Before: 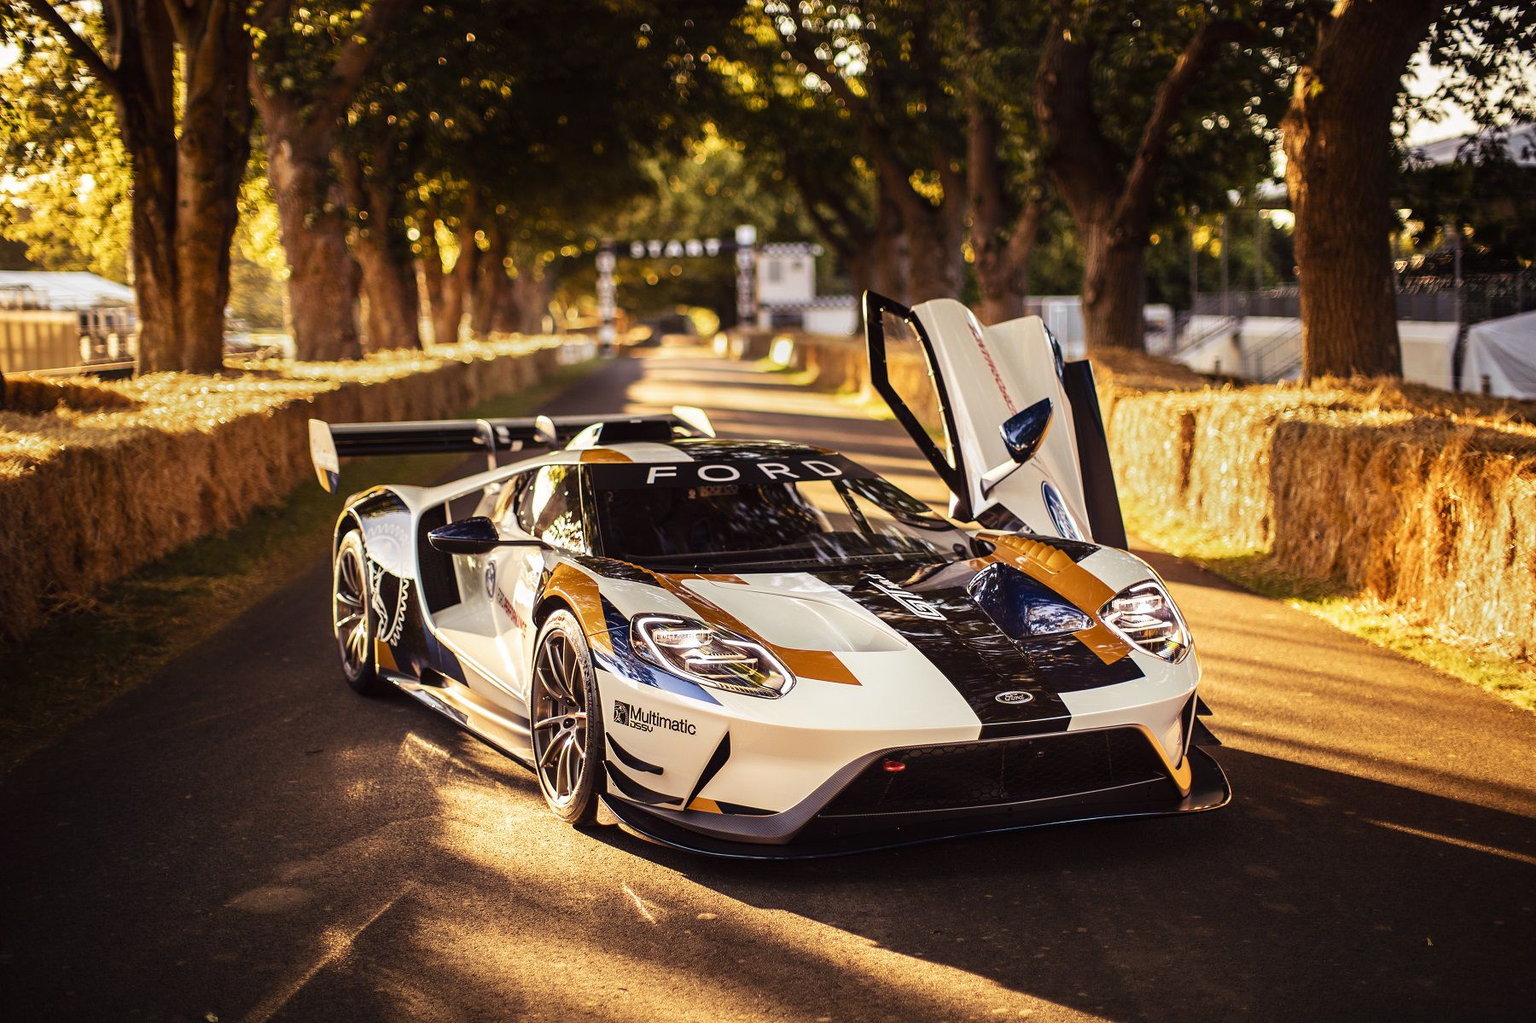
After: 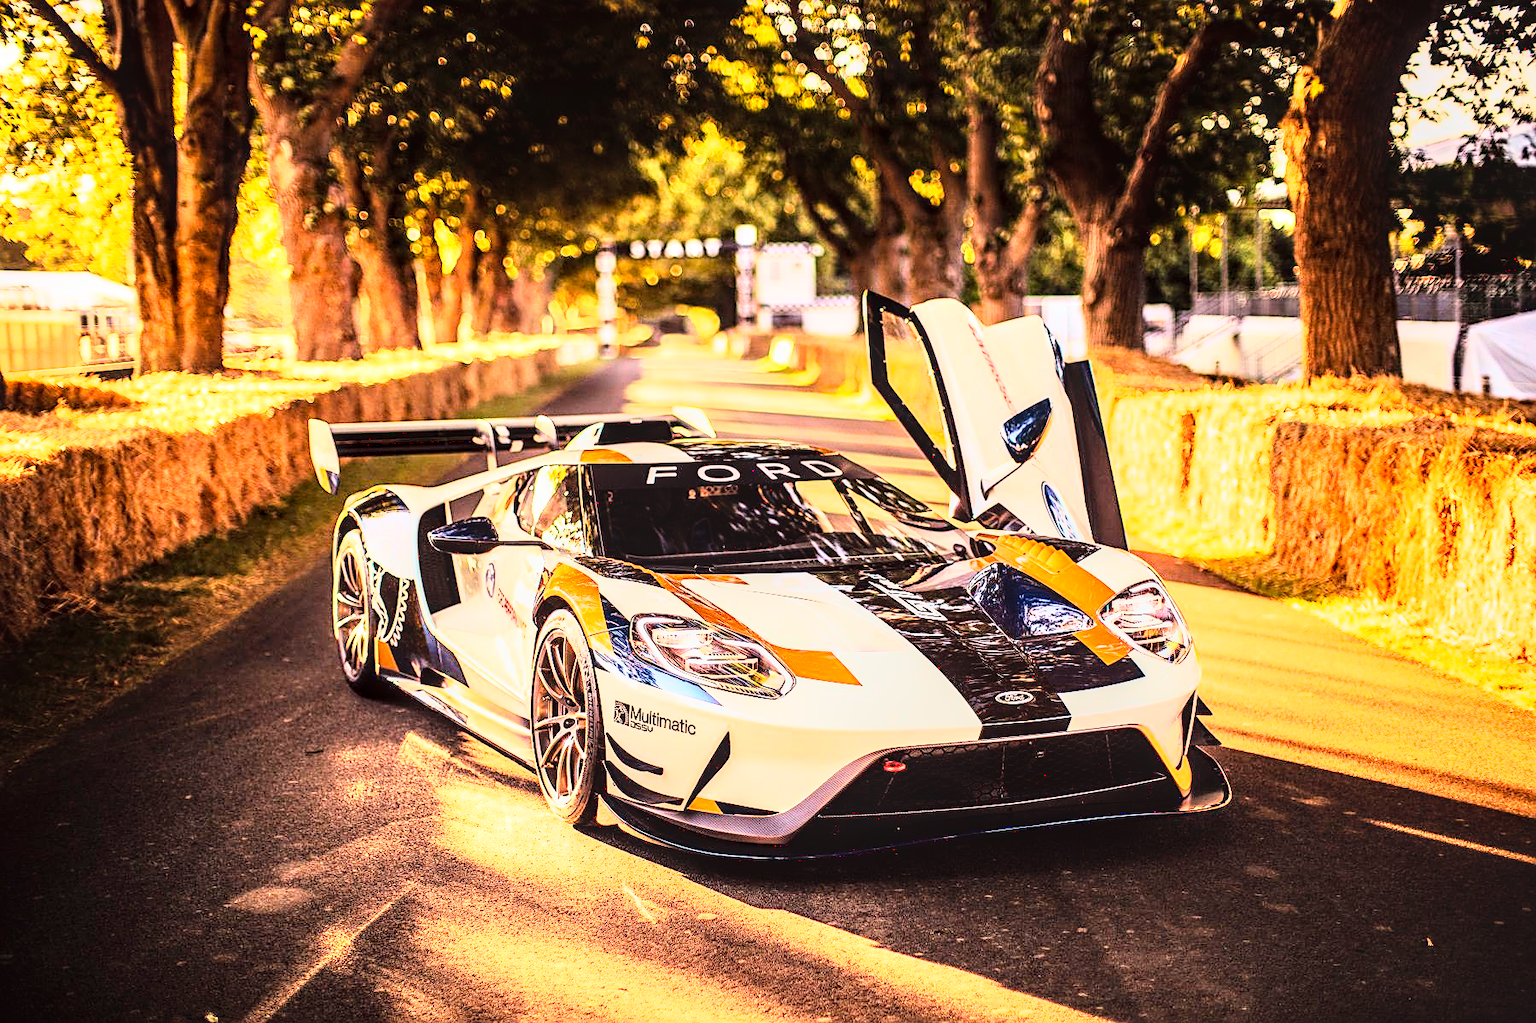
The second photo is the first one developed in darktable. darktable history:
sharpen: on, module defaults
exposure: exposure 0.919 EV, compensate highlight preservation false
local contrast: detail 130%
base curve: curves: ch0 [(0, 0.003) (0.001, 0.002) (0.006, 0.004) (0.02, 0.022) (0.048, 0.086) (0.094, 0.234) (0.162, 0.431) (0.258, 0.629) (0.385, 0.8) (0.548, 0.918) (0.751, 0.988) (1, 1)]
